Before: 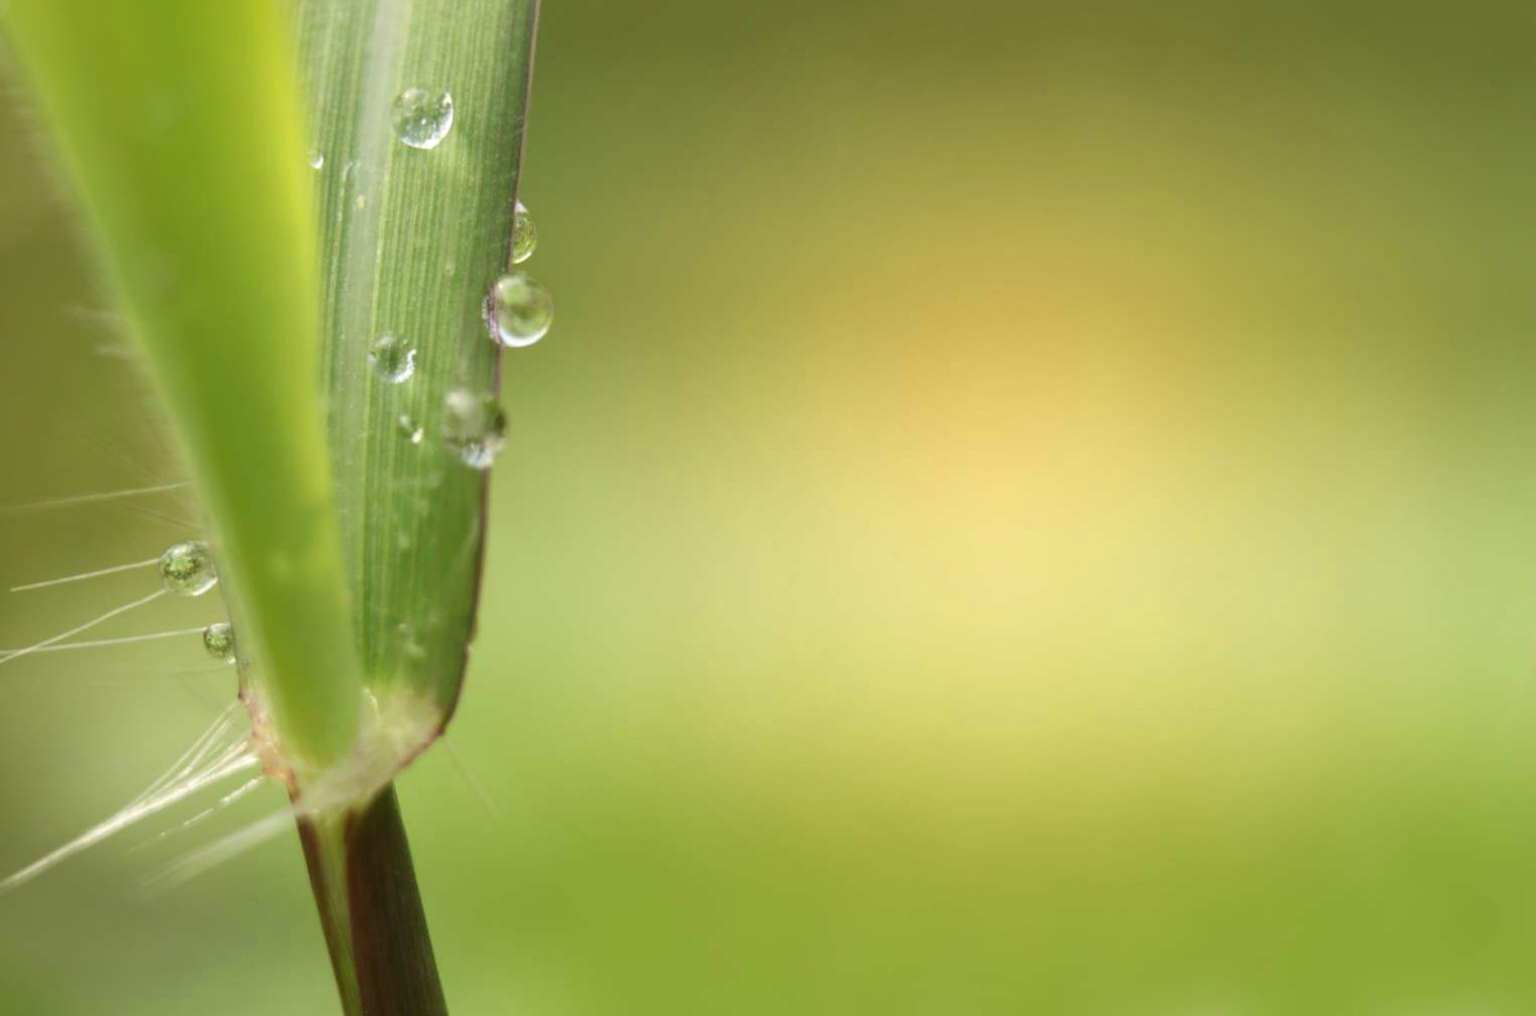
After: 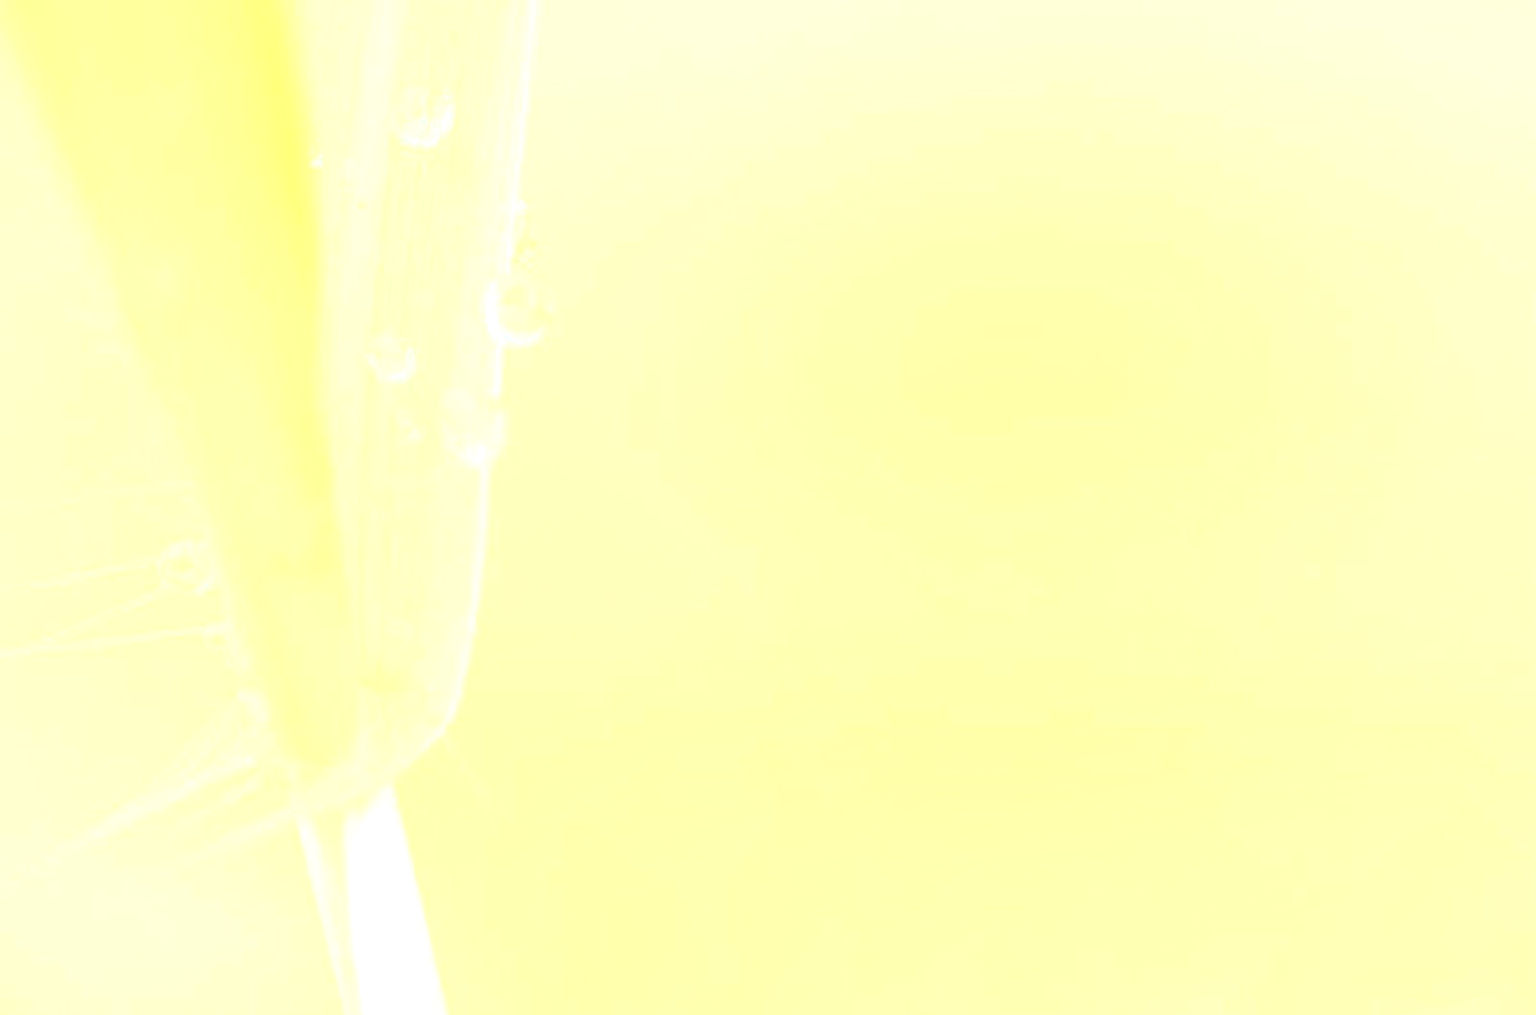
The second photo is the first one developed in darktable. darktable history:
haze removal: strength -0.1, adaptive false
bloom: size 85%, threshold 5%, strength 85%
sharpen: on, module defaults
